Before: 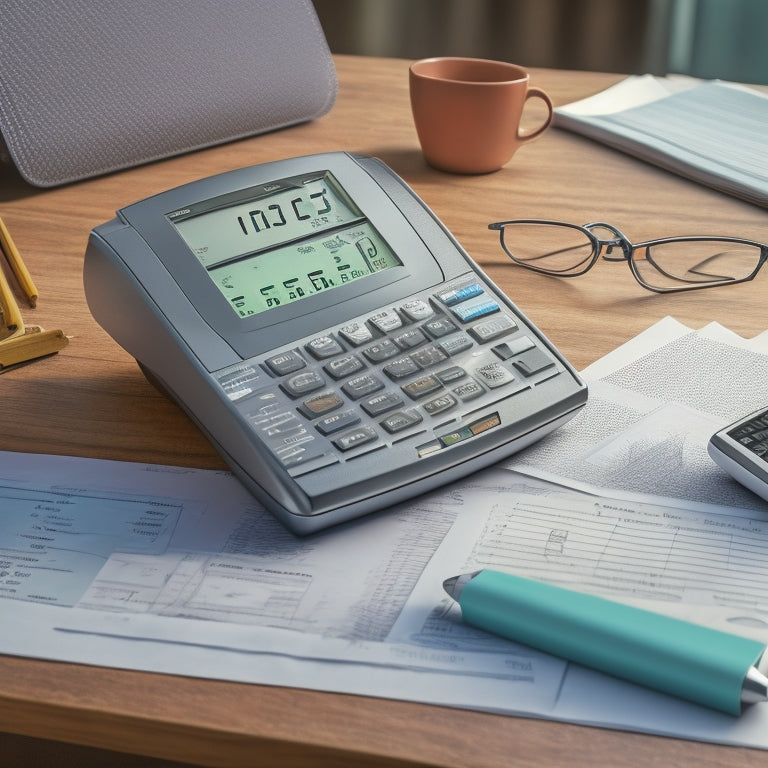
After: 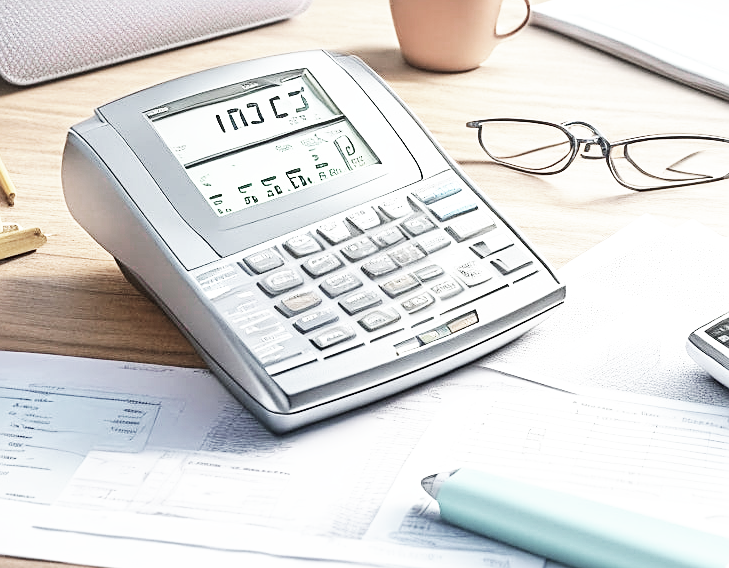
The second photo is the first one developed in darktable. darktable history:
sharpen: on, module defaults
color zones: curves: ch0 [(0, 0.6) (0.129, 0.508) (0.193, 0.483) (0.429, 0.5) (0.571, 0.5) (0.714, 0.5) (0.857, 0.5) (1, 0.6)]; ch1 [(0, 0.481) (0.112, 0.245) (0.213, 0.223) (0.429, 0.233) (0.571, 0.231) (0.683, 0.242) (0.857, 0.296) (1, 0.481)]
base curve: curves: ch0 [(0, 0) (0.007, 0.004) (0.027, 0.03) (0.046, 0.07) (0.207, 0.54) (0.442, 0.872) (0.673, 0.972) (1, 1)], preserve colors none
crop and rotate: left 2.991%, top 13.302%, right 1.981%, bottom 12.636%
exposure: exposure 0.74 EV, compensate highlight preservation false
